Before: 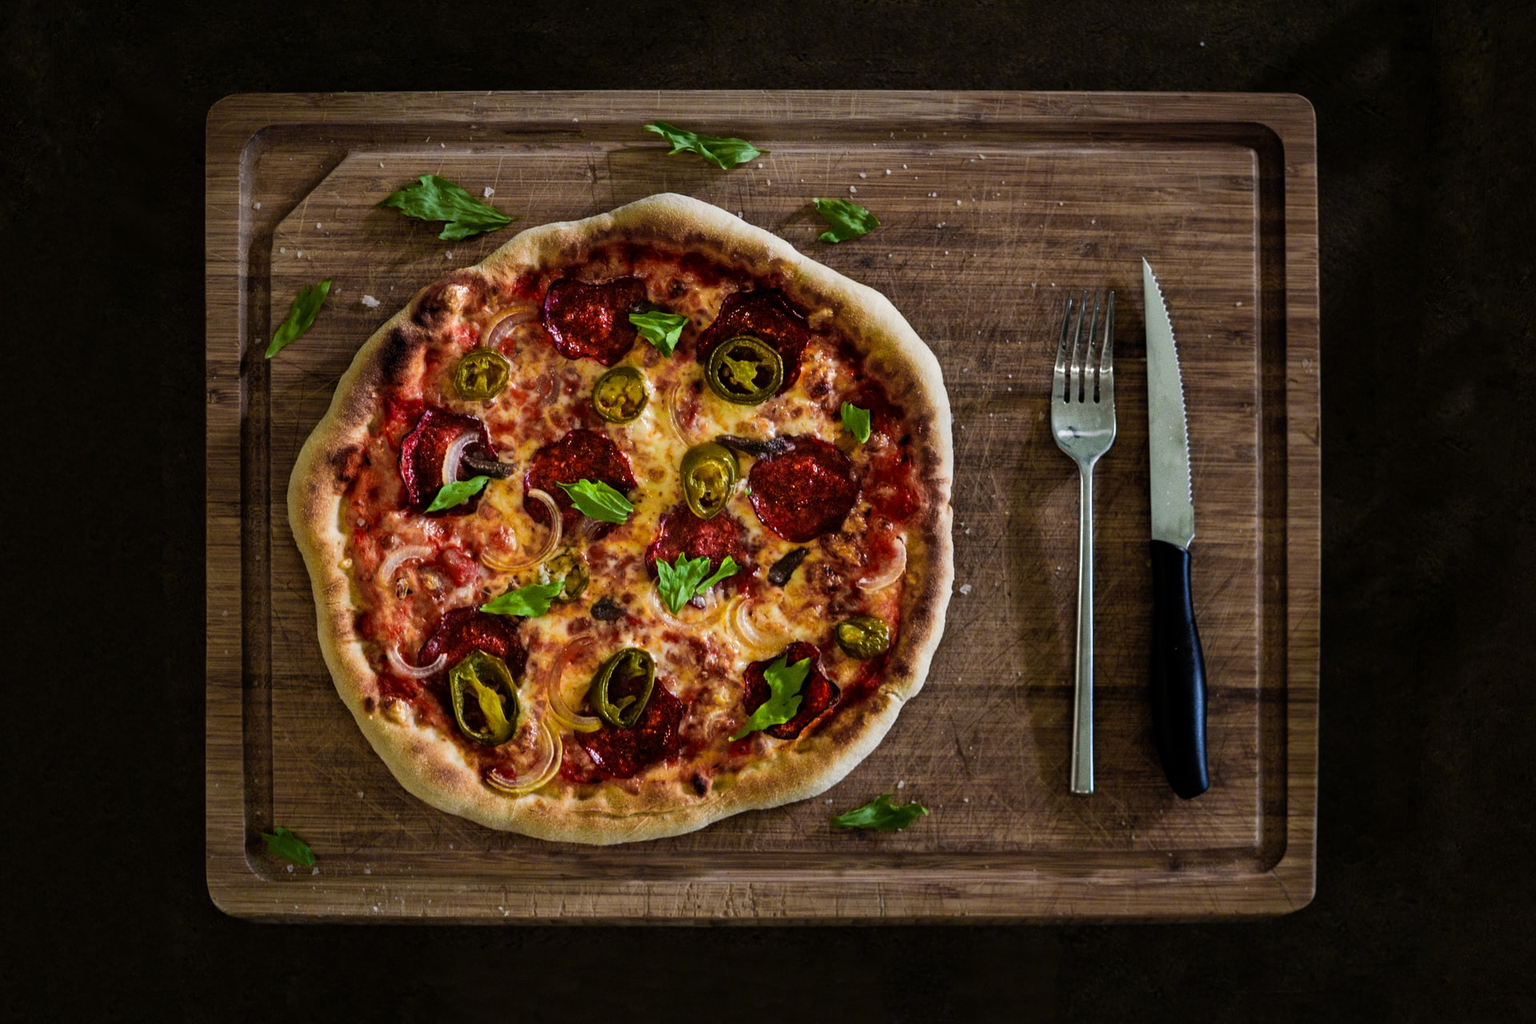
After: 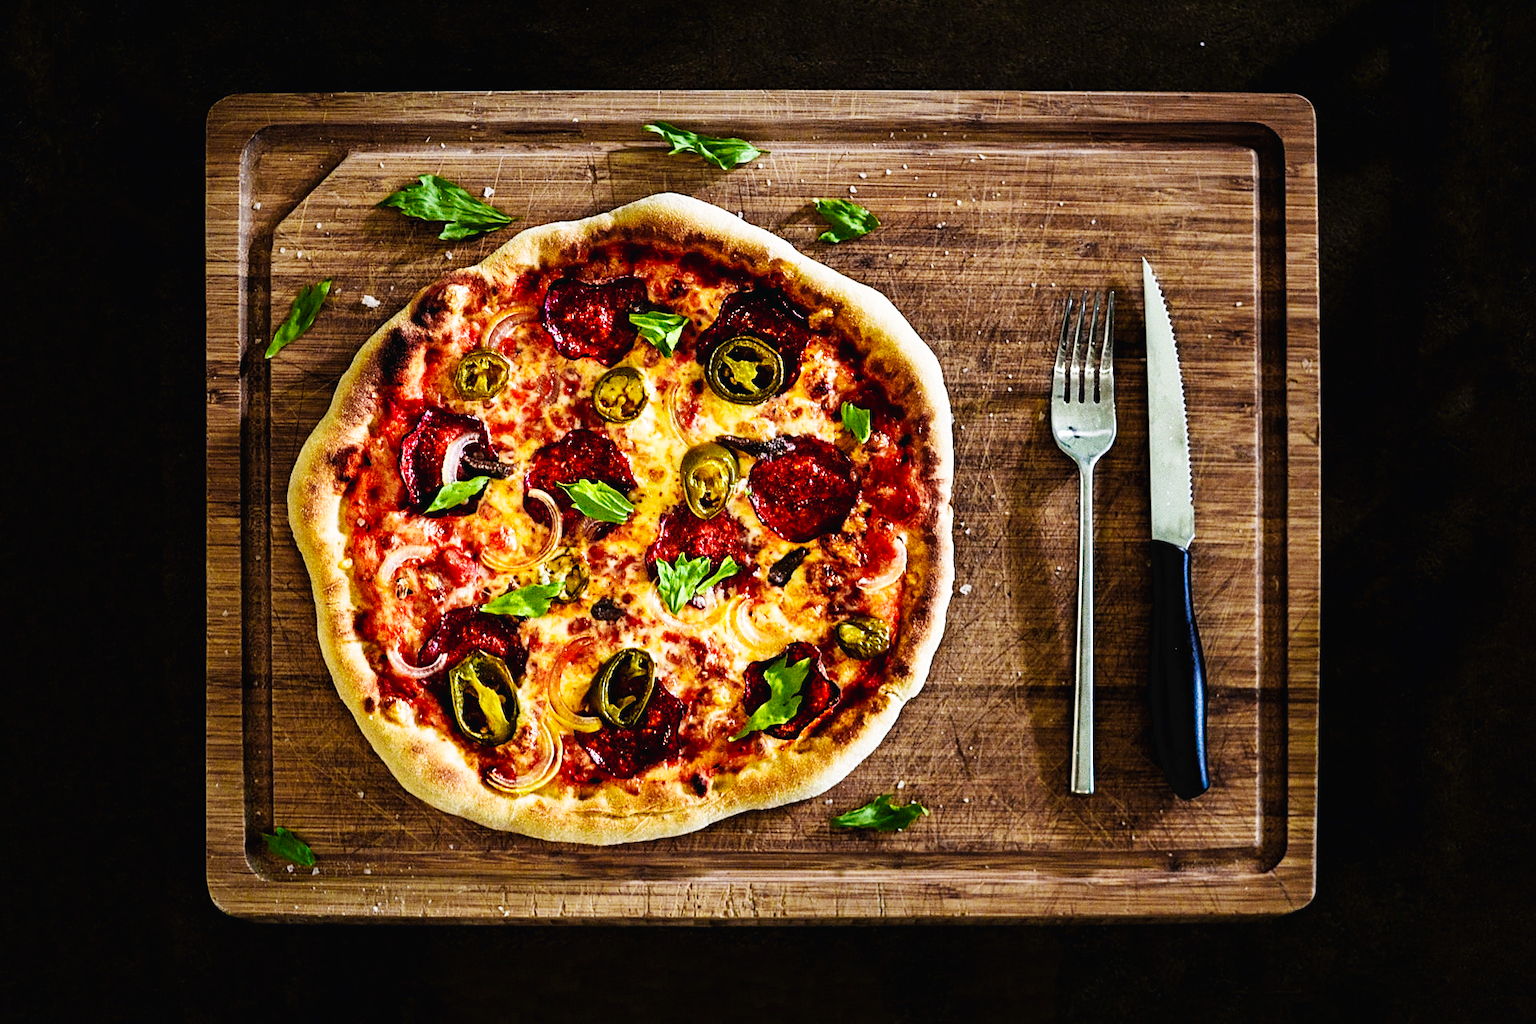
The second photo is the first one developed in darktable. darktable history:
rgb levels: preserve colors max RGB
sharpen: on, module defaults
base curve: curves: ch0 [(0, 0.003) (0.001, 0.002) (0.006, 0.004) (0.02, 0.022) (0.048, 0.086) (0.094, 0.234) (0.162, 0.431) (0.258, 0.629) (0.385, 0.8) (0.548, 0.918) (0.751, 0.988) (1, 1)], preserve colors none
